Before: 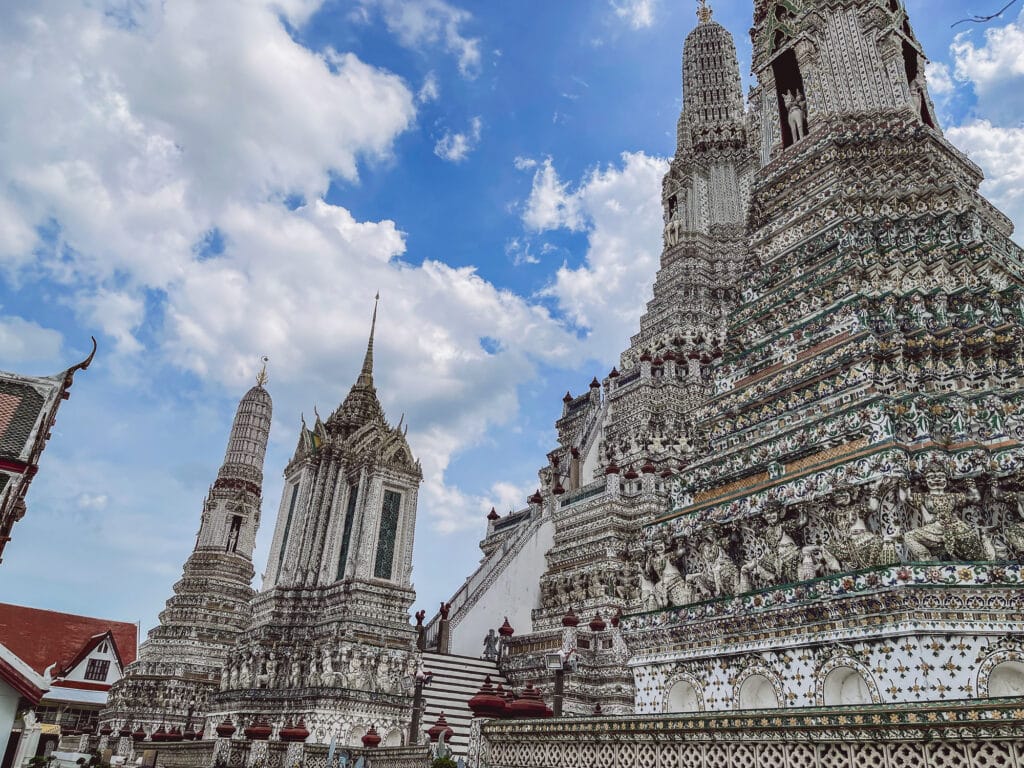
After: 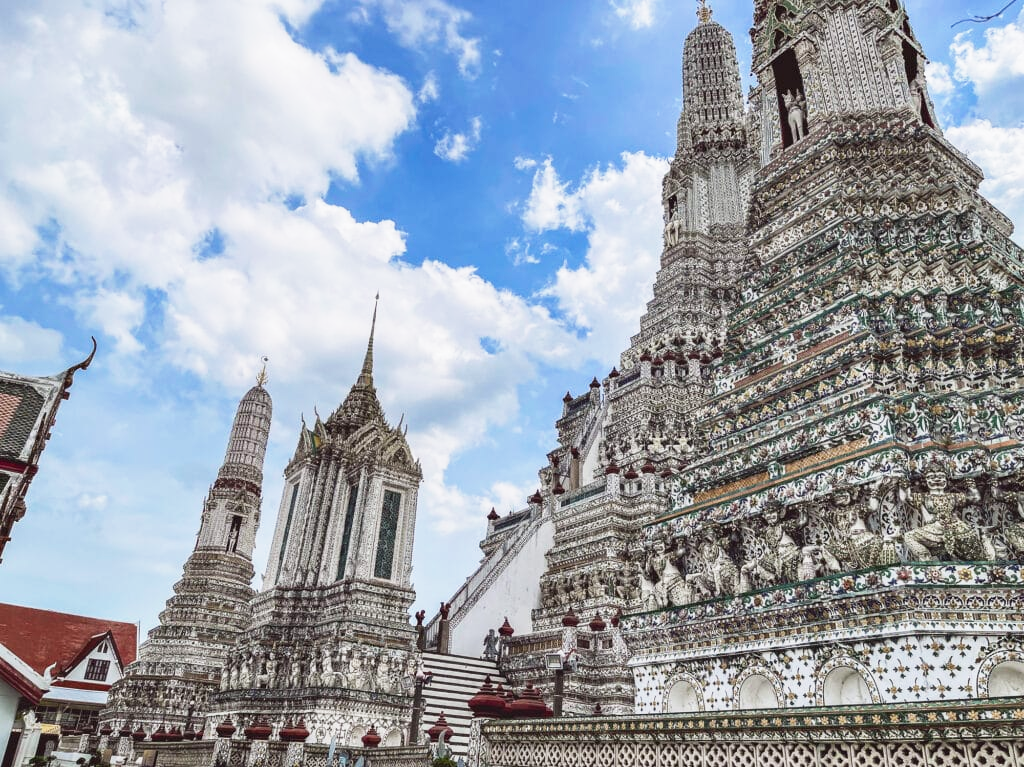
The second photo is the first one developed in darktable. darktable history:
crop: bottom 0.071%
base curve: curves: ch0 [(0, 0) (0.579, 0.807) (1, 1)], preserve colors none
